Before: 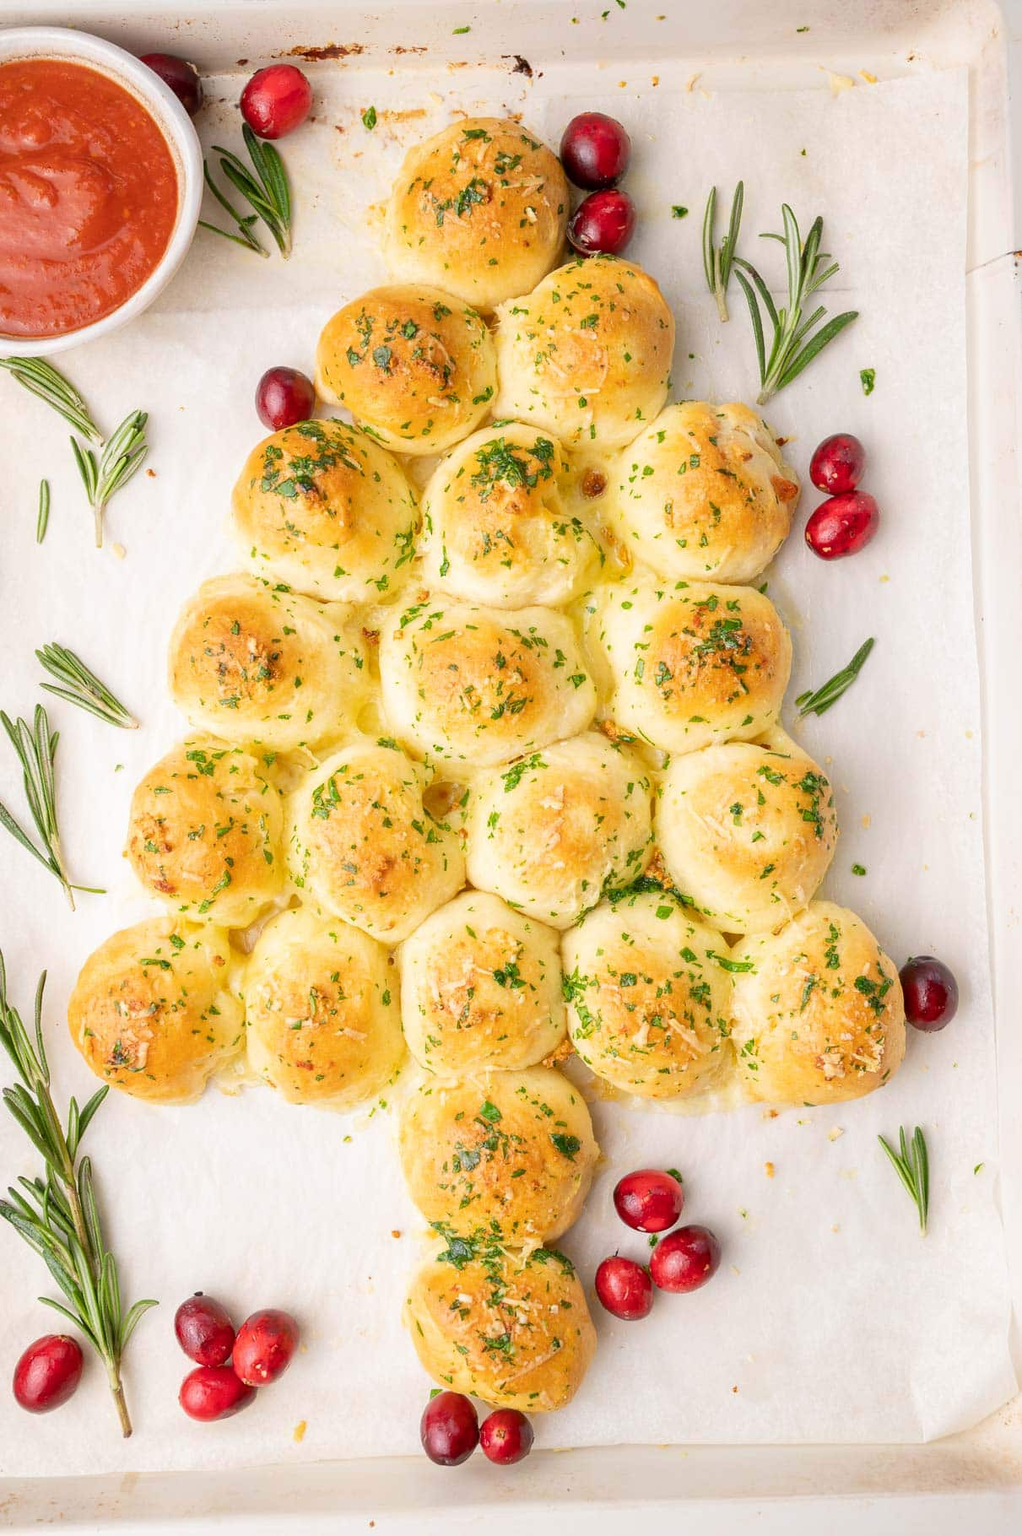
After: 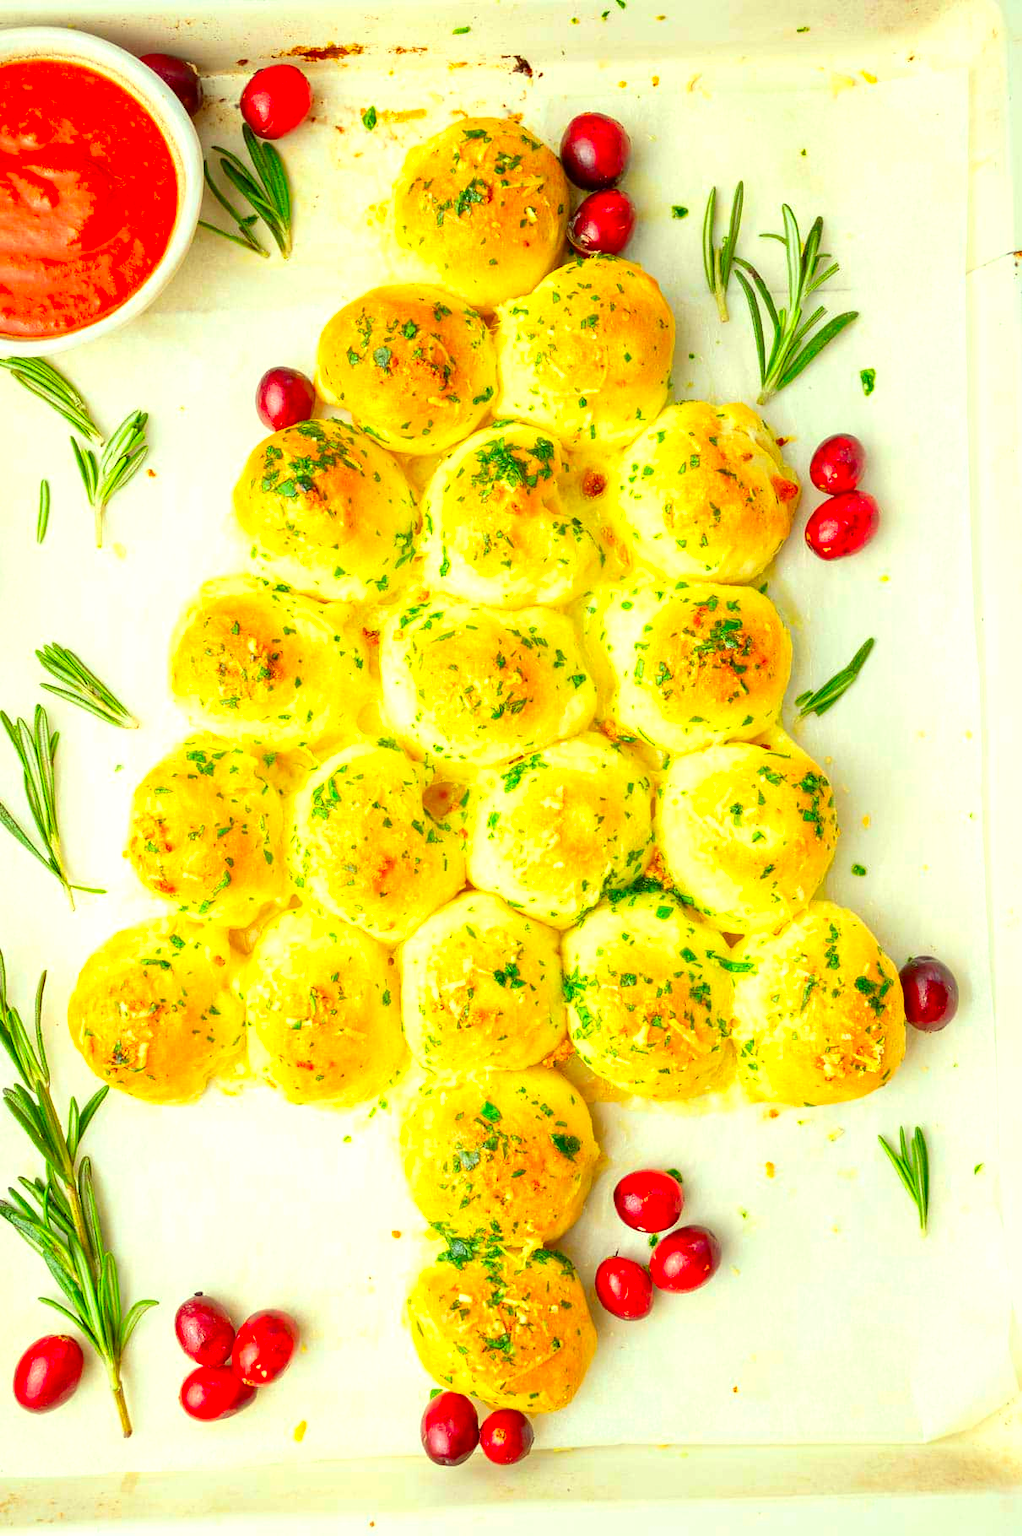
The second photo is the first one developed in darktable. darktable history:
color correction: highlights a* -10.77, highlights b* 9.8, saturation 1.72
exposure: black level correction 0, exposure 0.5 EV, compensate highlight preservation false
